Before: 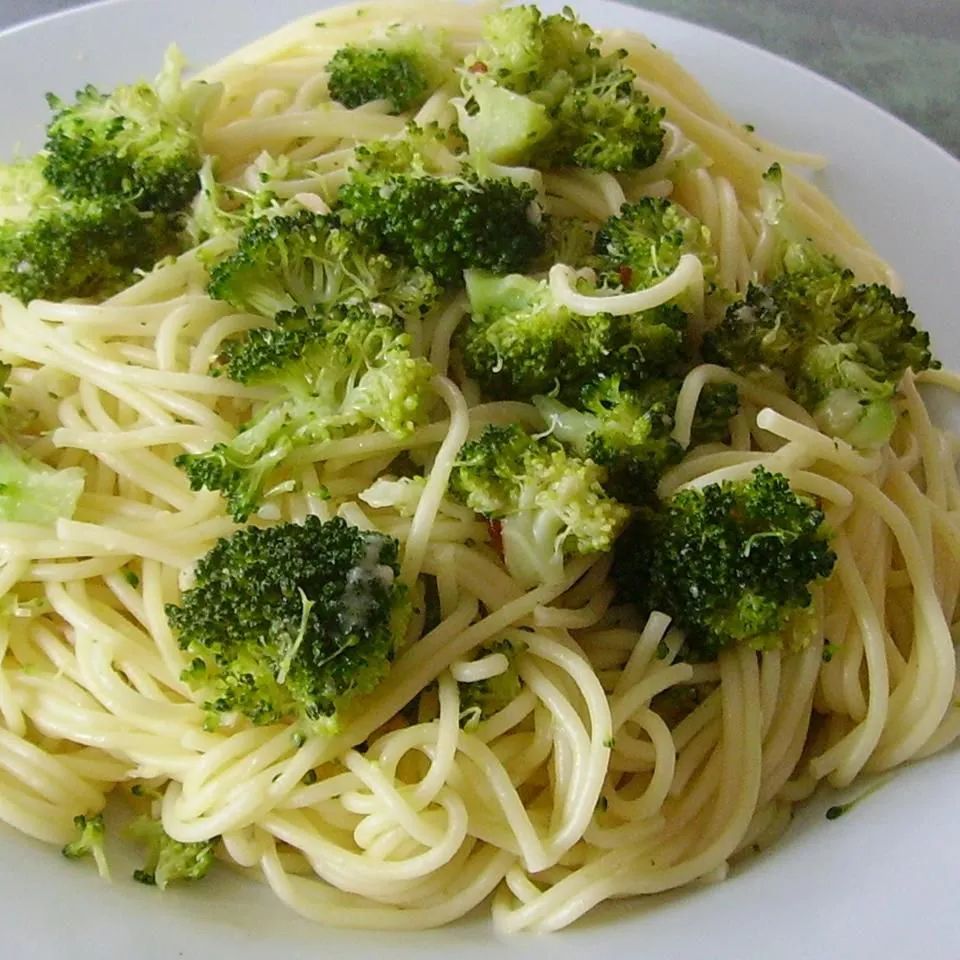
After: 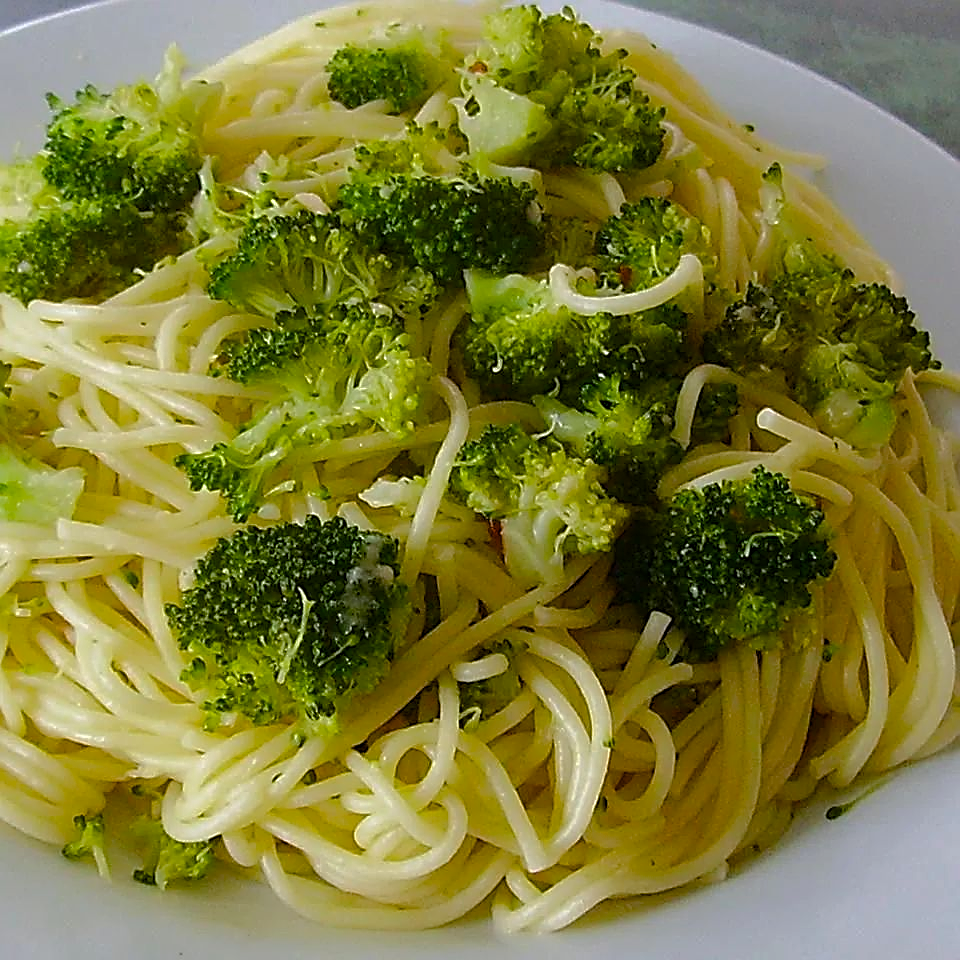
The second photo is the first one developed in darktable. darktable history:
tone curve: curves: ch0 [(0, 0) (0.568, 0.517) (0.8, 0.717) (1, 1)]
color balance rgb: perceptual saturation grading › global saturation 20%, perceptual saturation grading › highlights 2.68%, perceptual saturation grading › shadows 50%
sharpen: amount 1
